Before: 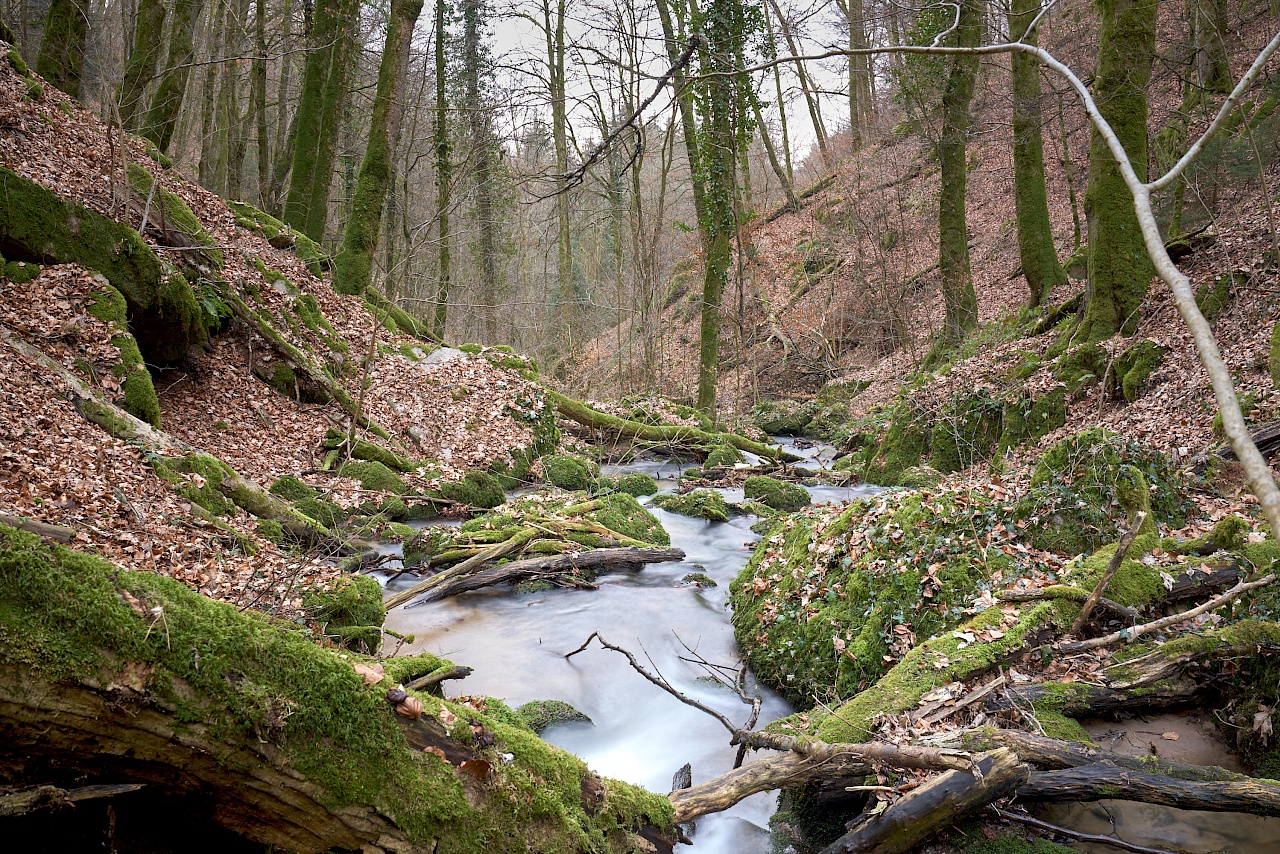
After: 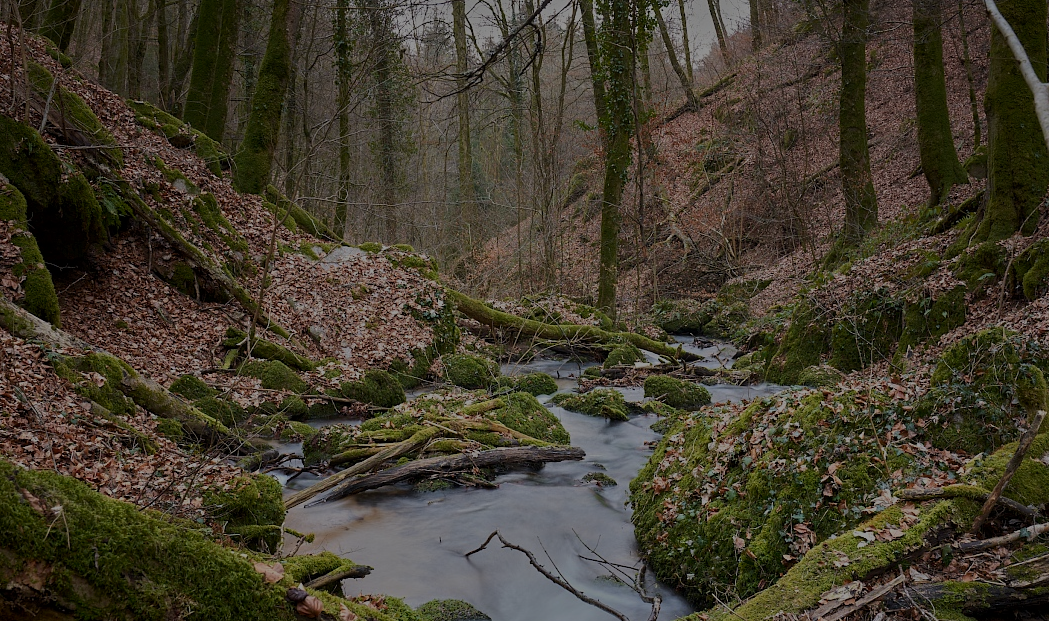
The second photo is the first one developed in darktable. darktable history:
color zones: curves: ch1 [(0.235, 0.558) (0.75, 0.5)]; ch2 [(0.25, 0.462) (0.749, 0.457)], mix 25.94%
tone equalizer: -8 EV -2 EV, -7 EV -2 EV, -6 EV -2 EV, -5 EV -2 EV, -4 EV -2 EV, -3 EV -2 EV, -2 EV -2 EV, -1 EV -1.63 EV, +0 EV -2 EV
crop: left 7.856%, top 11.836%, right 10.12%, bottom 15.387%
